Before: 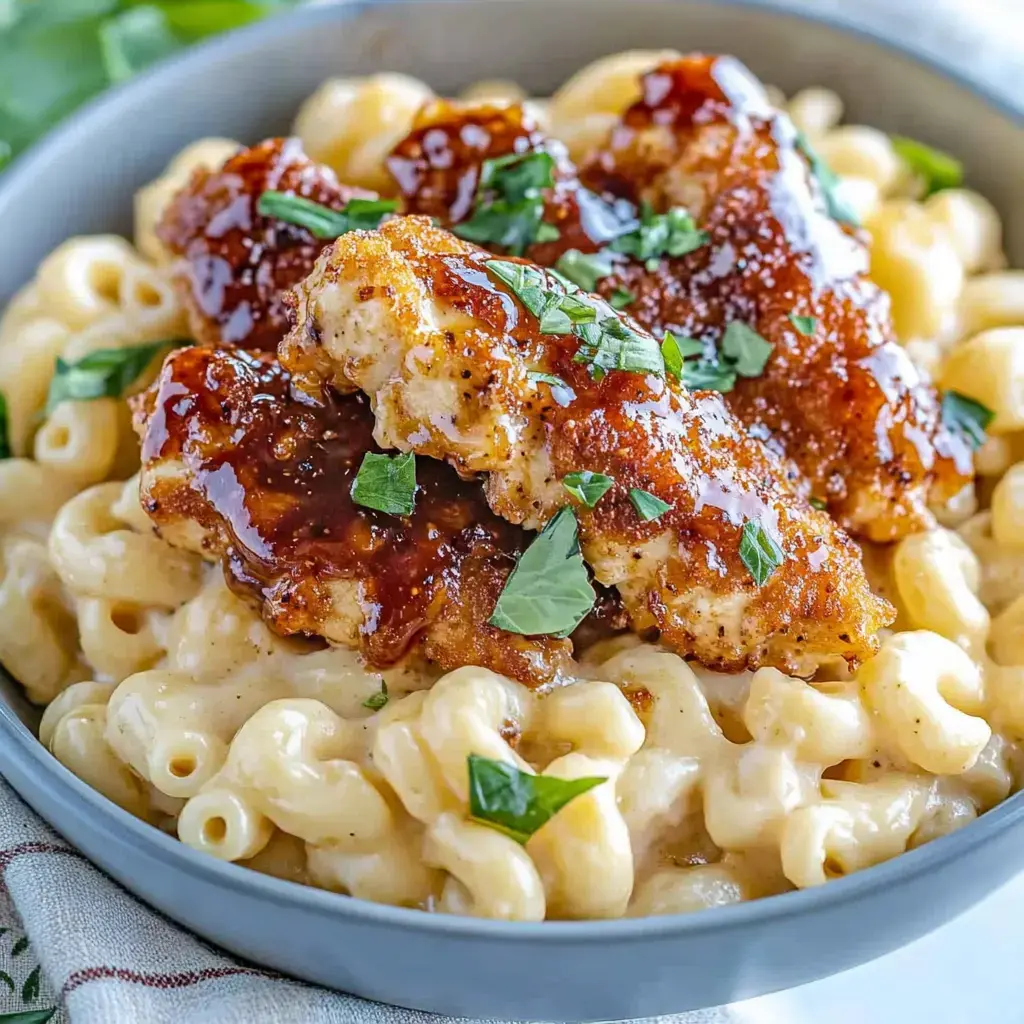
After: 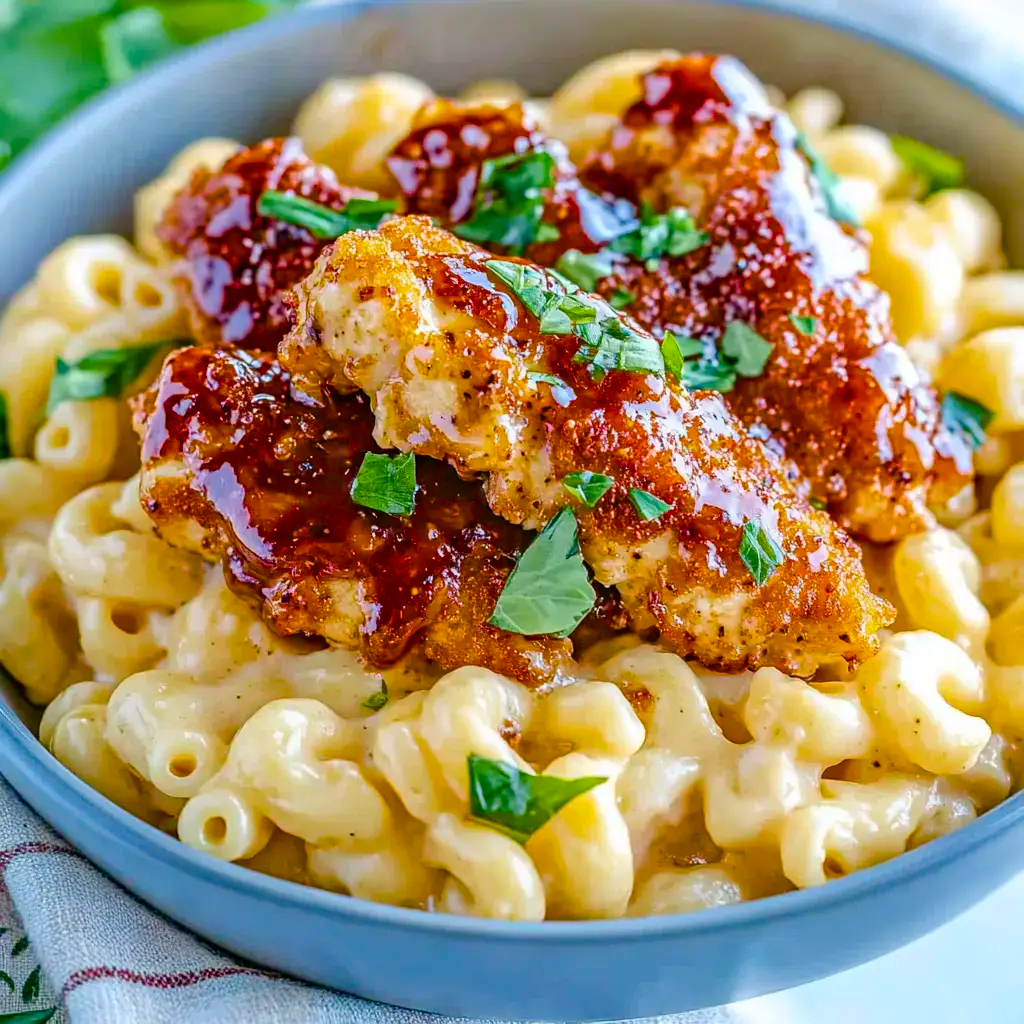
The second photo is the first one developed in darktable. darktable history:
contrast brightness saturation: saturation 0.1
color balance rgb: perceptual saturation grading › global saturation 20%, perceptual saturation grading › highlights -25%, perceptual saturation grading › shadows 50.52%, global vibrance 40.24%
